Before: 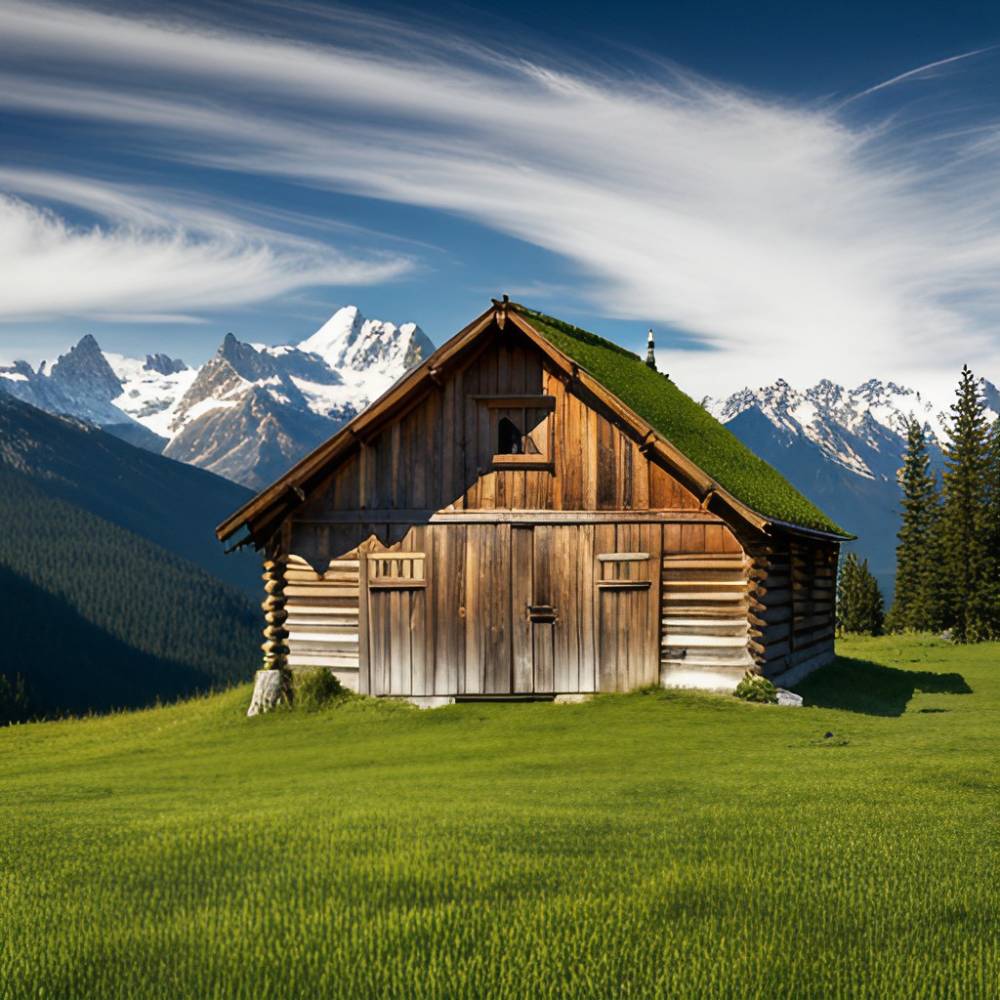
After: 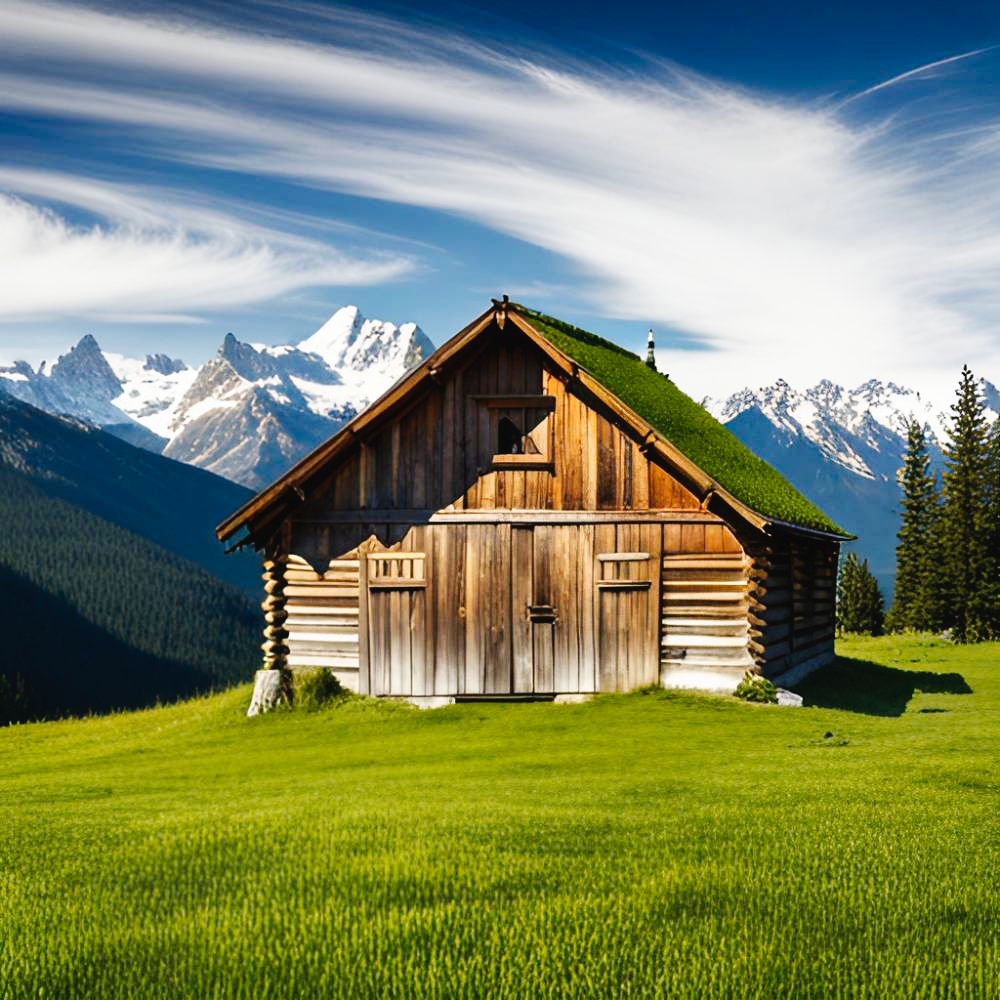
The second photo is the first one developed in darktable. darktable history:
tone curve: curves: ch0 [(0, 0.023) (0.087, 0.065) (0.184, 0.168) (0.45, 0.54) (0.57, 0.683) (0.722, 0.825) (0.877, 0.948) (1, 1)]; ch1 [(0, 0) (0.388, 0.369) (0.44, 0.44) (0.489, 0.481) (0.534, 0.551) (0.657, 0.659) (1, 1)]; ch2 [(0, 0) (0.353, 0.317) (0.408, 0.427) (0.472, 0.46) (0.5, 0.496) (0.537, 0.539) (0.576, 0.592) (0.625, 0.631) (1, 1)], preserve colors none
